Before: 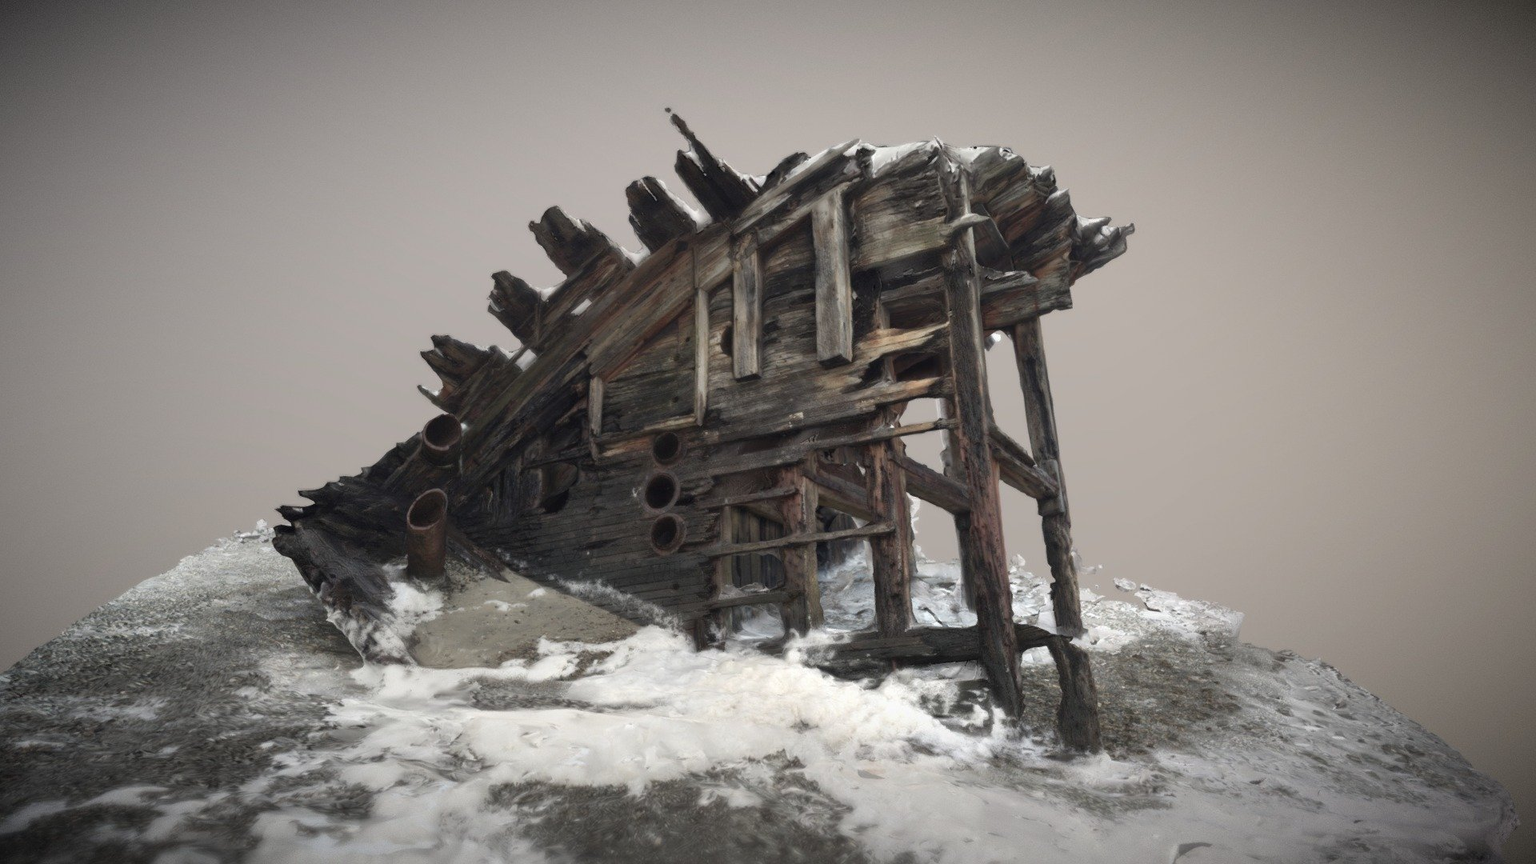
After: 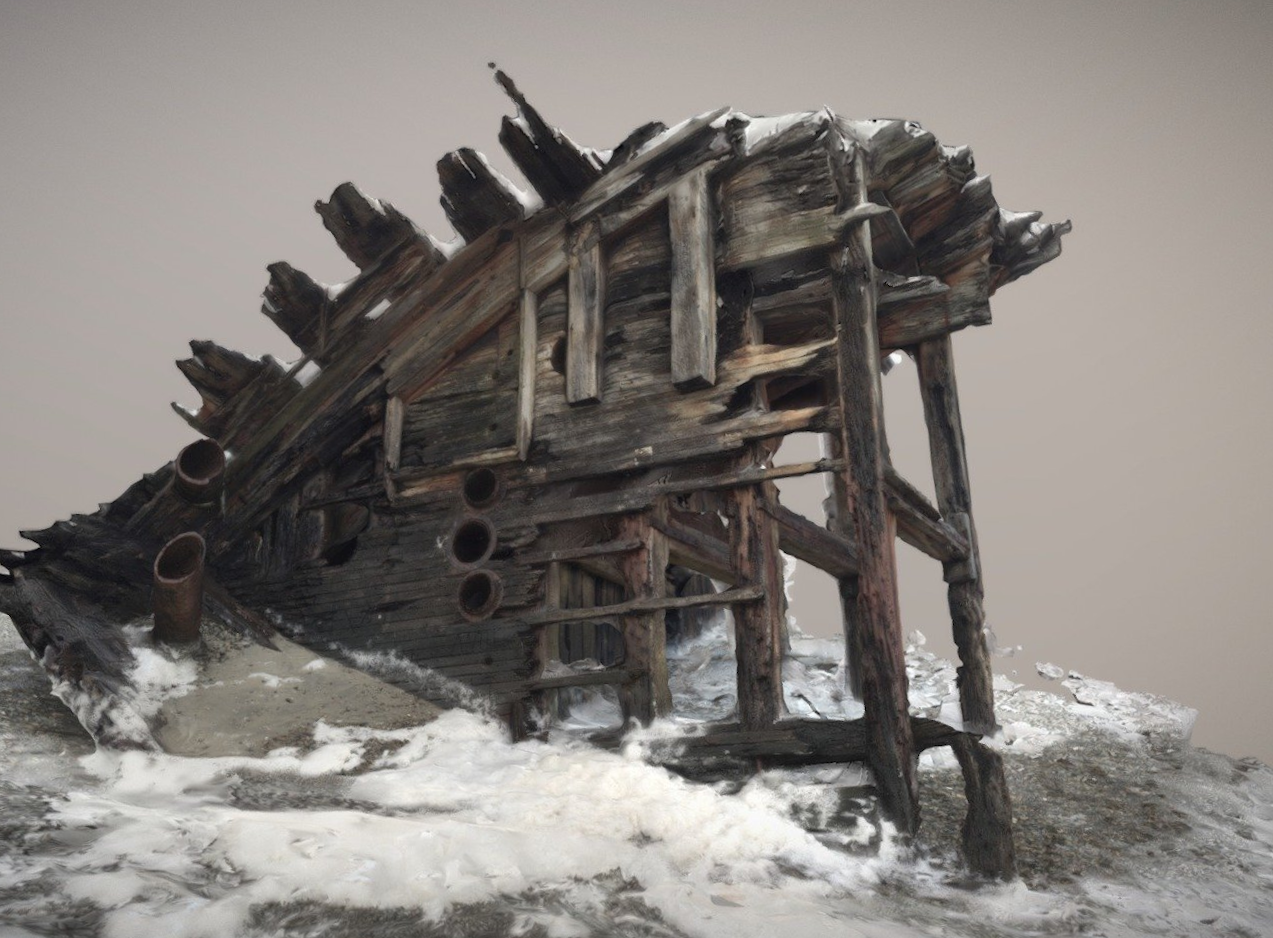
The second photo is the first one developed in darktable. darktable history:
rotate and perspective: rotation -2°, crop left 0.022, crop right 0.978, crop top 0.049, crop bottom 0.951
crop and rotate: angle -3.27°, left 14.277%, top 0.028%, right 10.766%, bottom 0.028%
